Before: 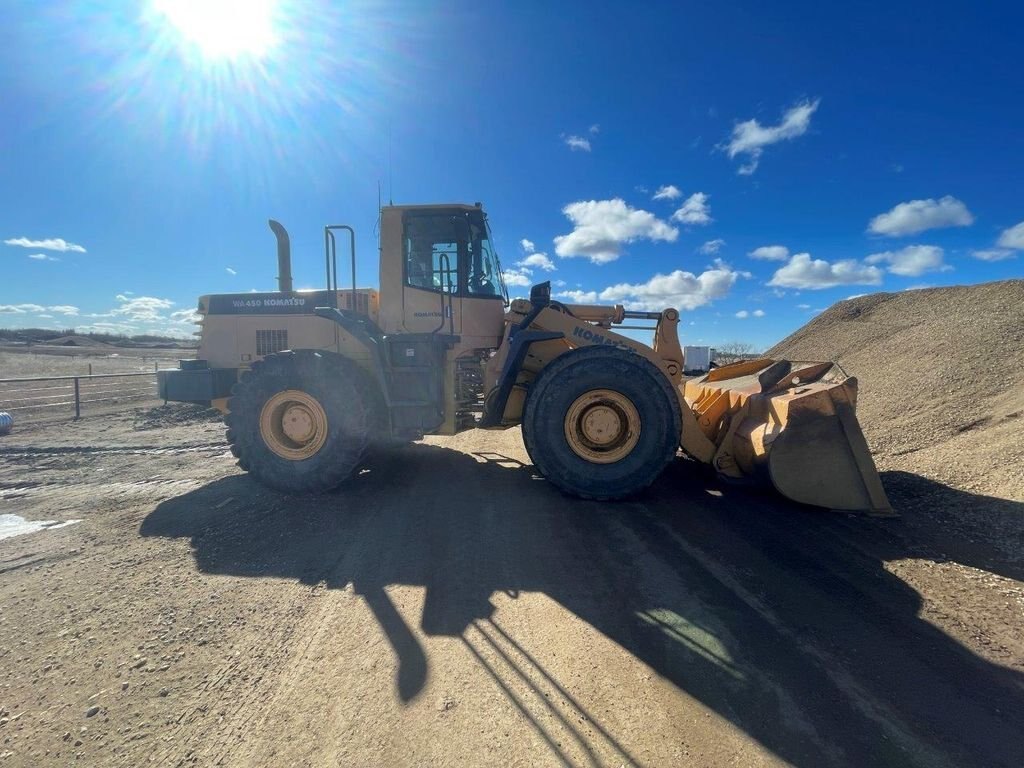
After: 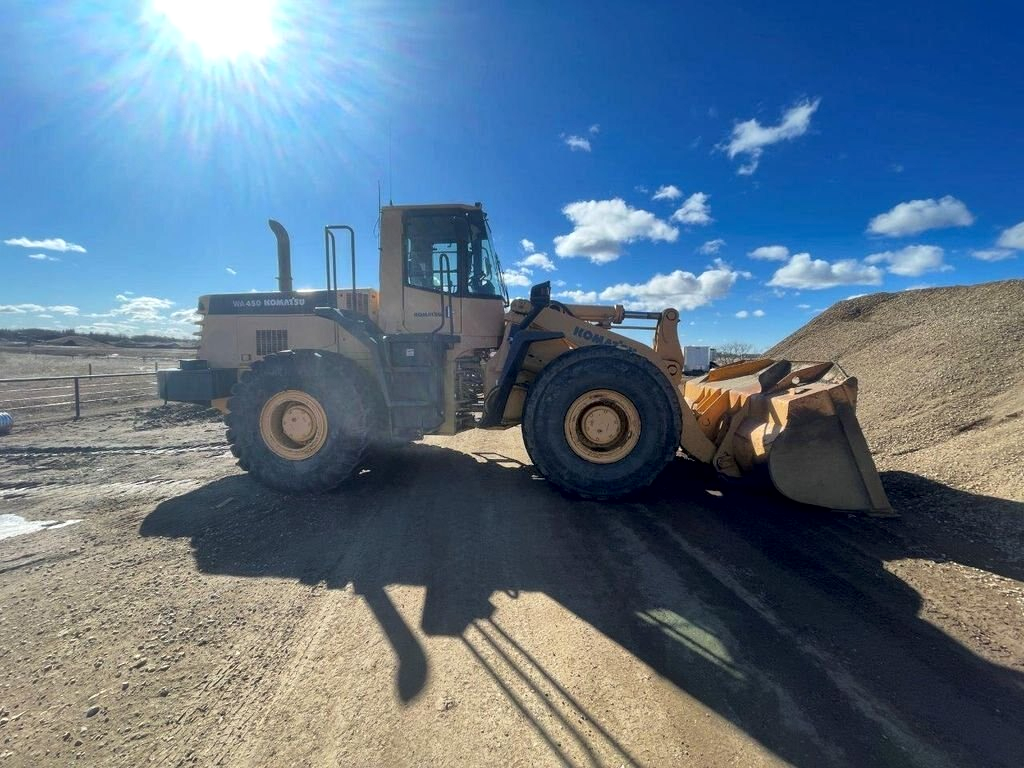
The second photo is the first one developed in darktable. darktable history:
local contrast: mode bilateral grid, contrast 20, coarseness 49, detail 138%, midtone range 0.2
